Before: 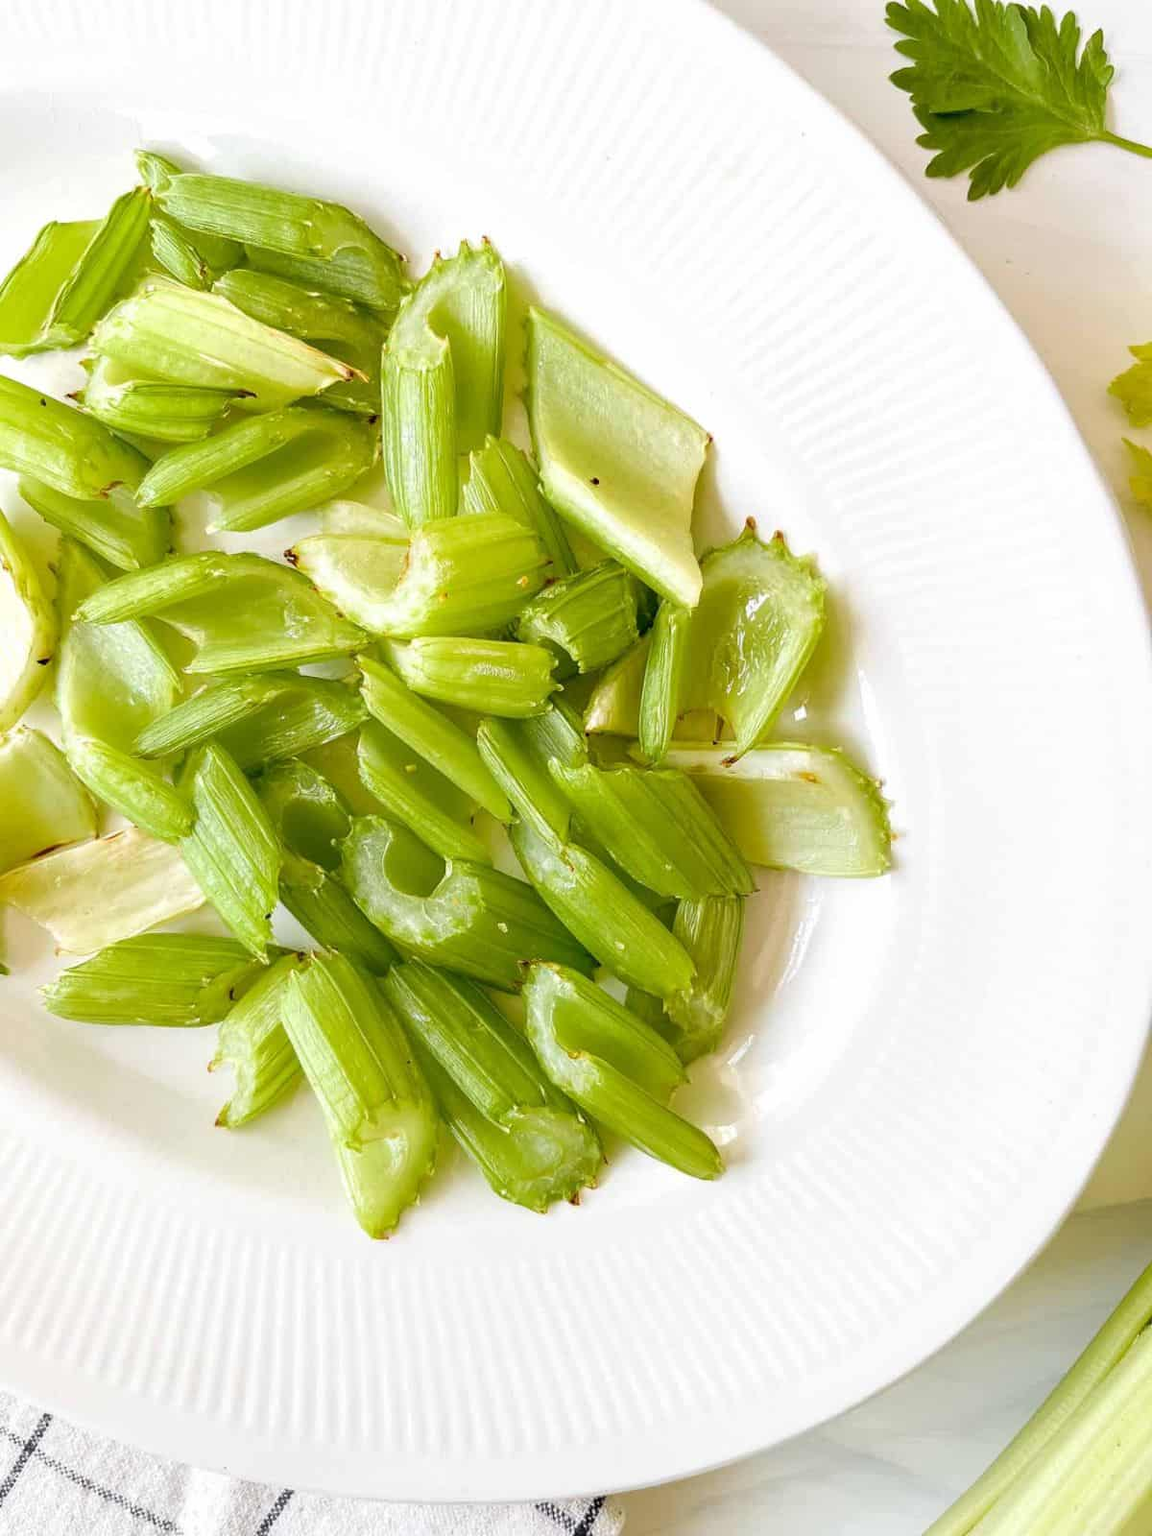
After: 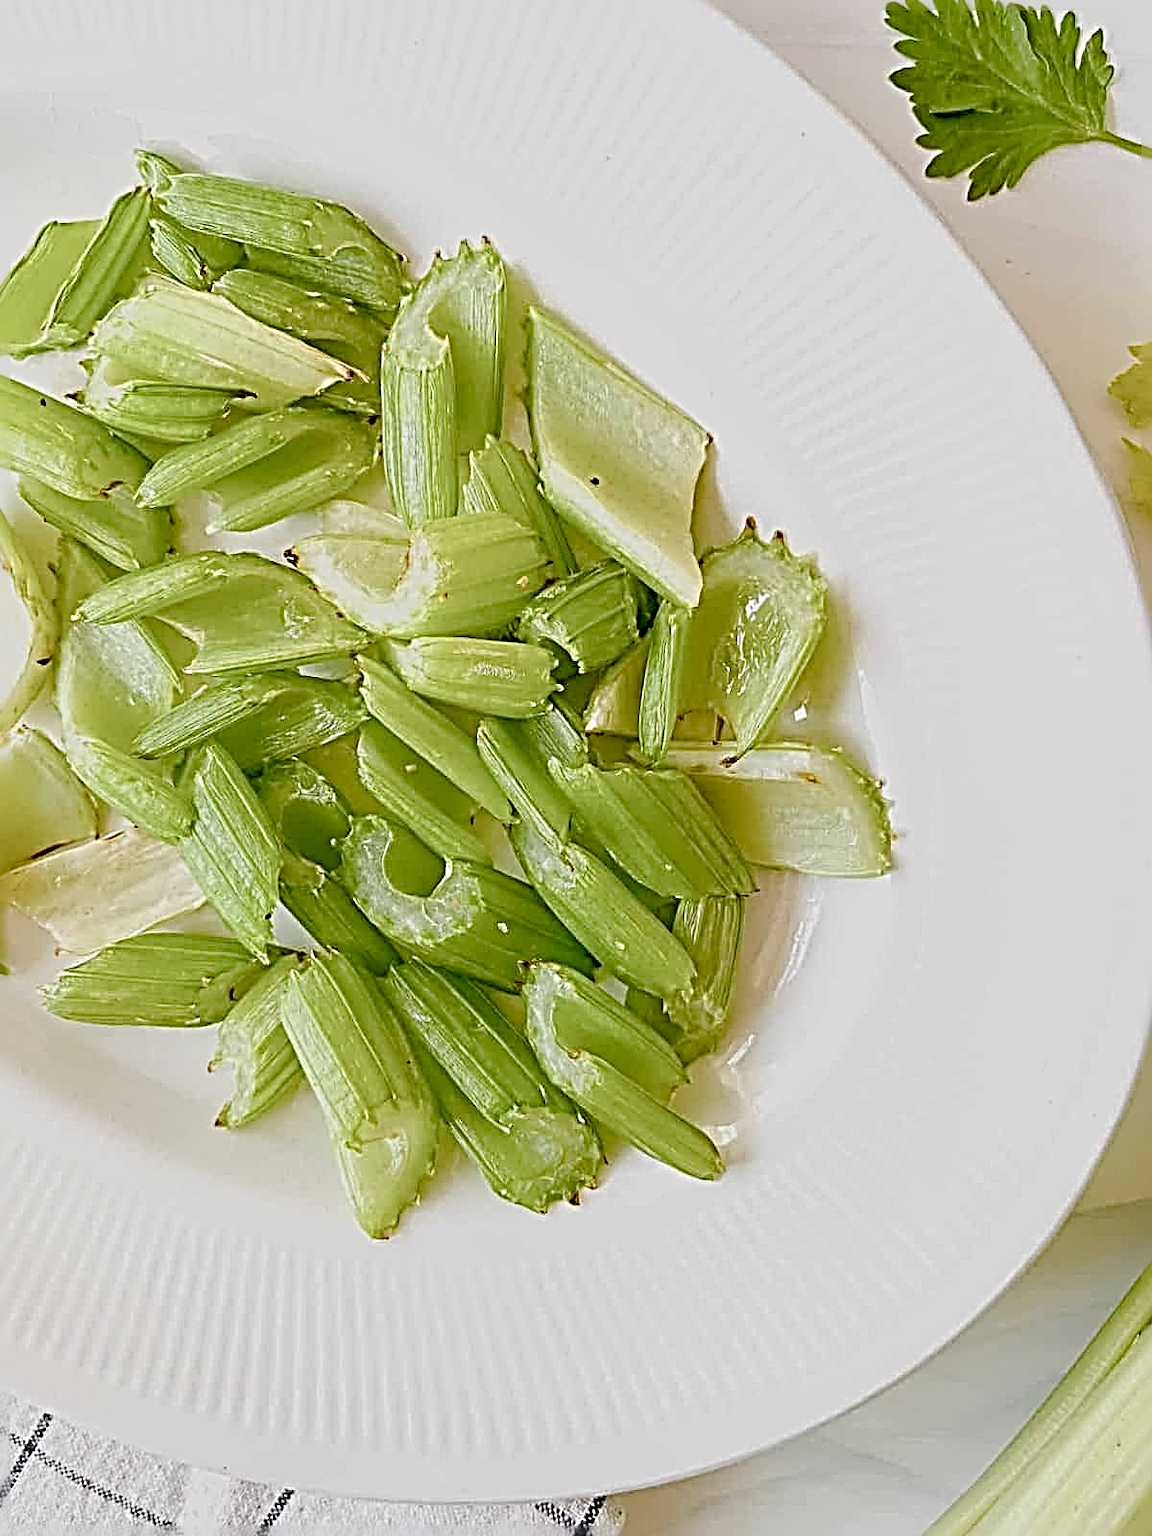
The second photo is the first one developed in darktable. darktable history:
sharpen: radius 4.001, amount 2
color balance rgb: shadows lift › chroma 1%, shadows lift › hue 113°, highlights gain › chroma 0.2%, highlights gain › hue 333°, perceptual saturation grading › global saturation 20%, perceptual saturation grading › highlights -50%, perceptual saturation grading › shadows 25%, contrast -20%
